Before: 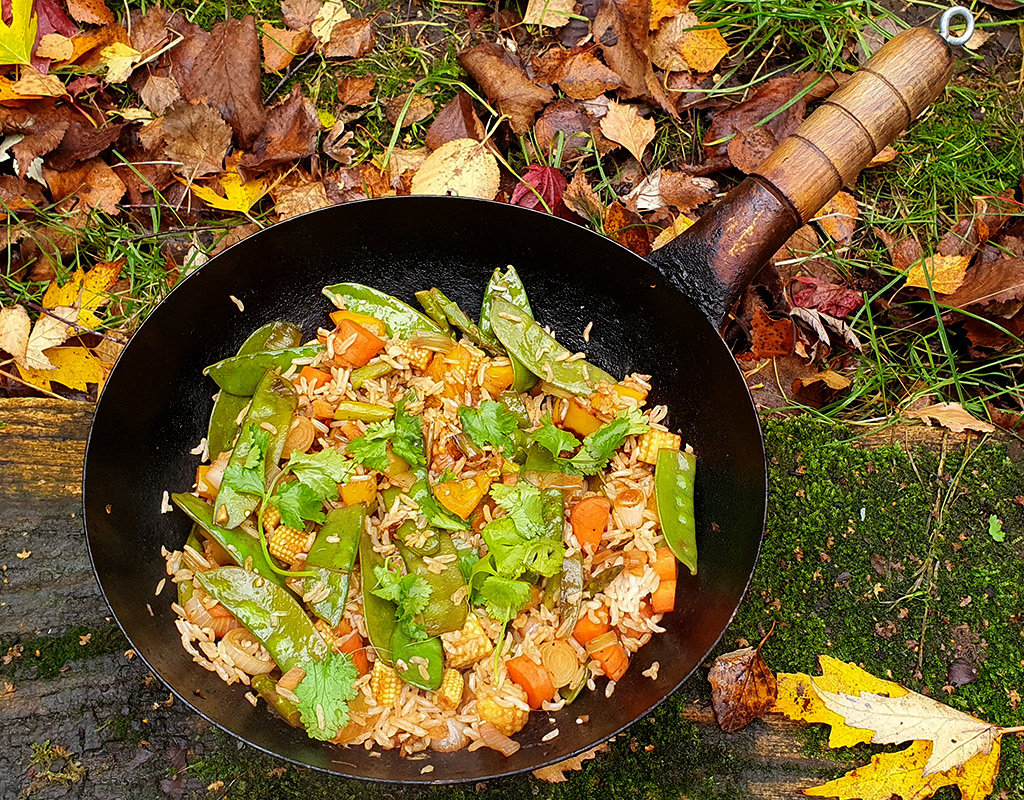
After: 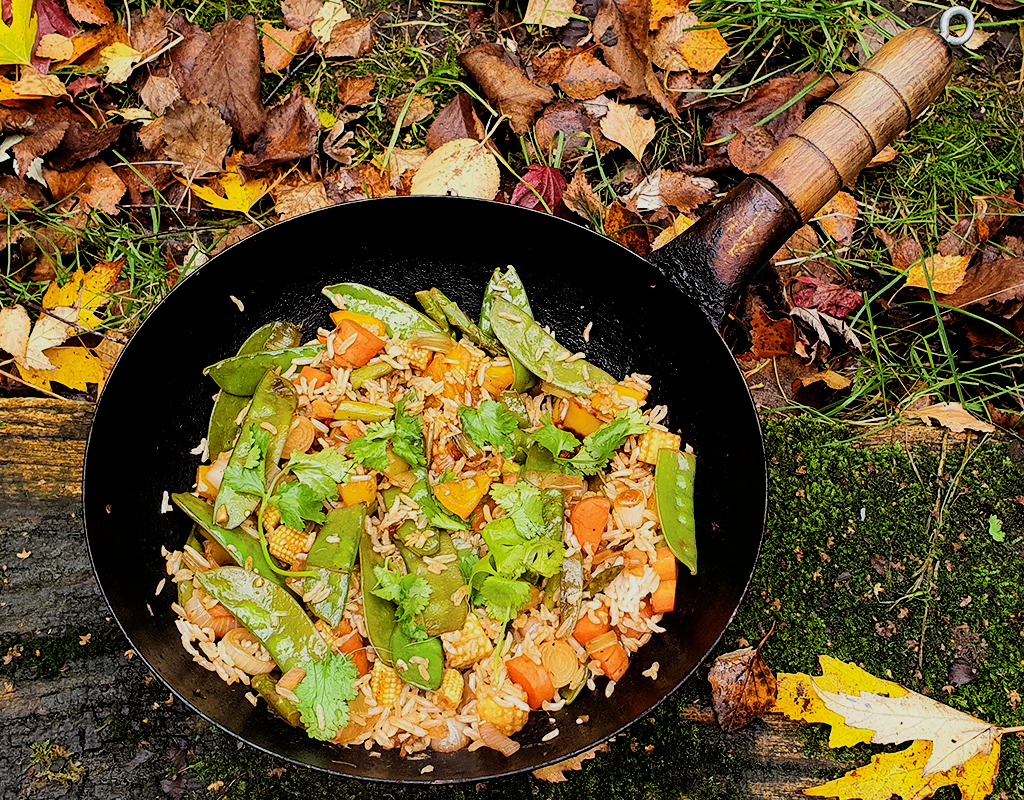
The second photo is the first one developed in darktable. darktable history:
filmic rgb: black relative exposure -5.02 EV, white relative exposure 3.96 EV, hardness 2.9, contrast 1.298, highlights saturation mix -28.61%
